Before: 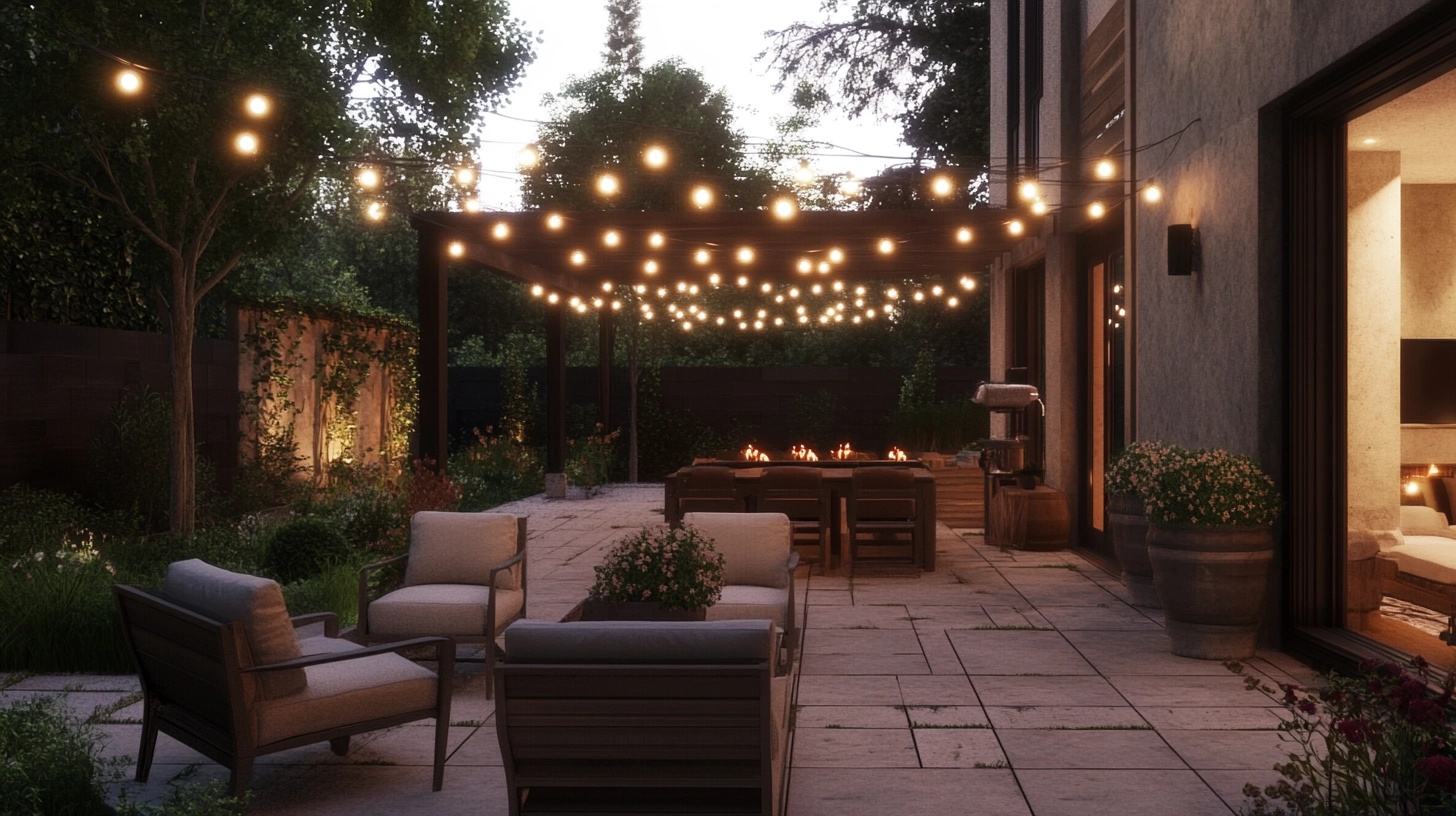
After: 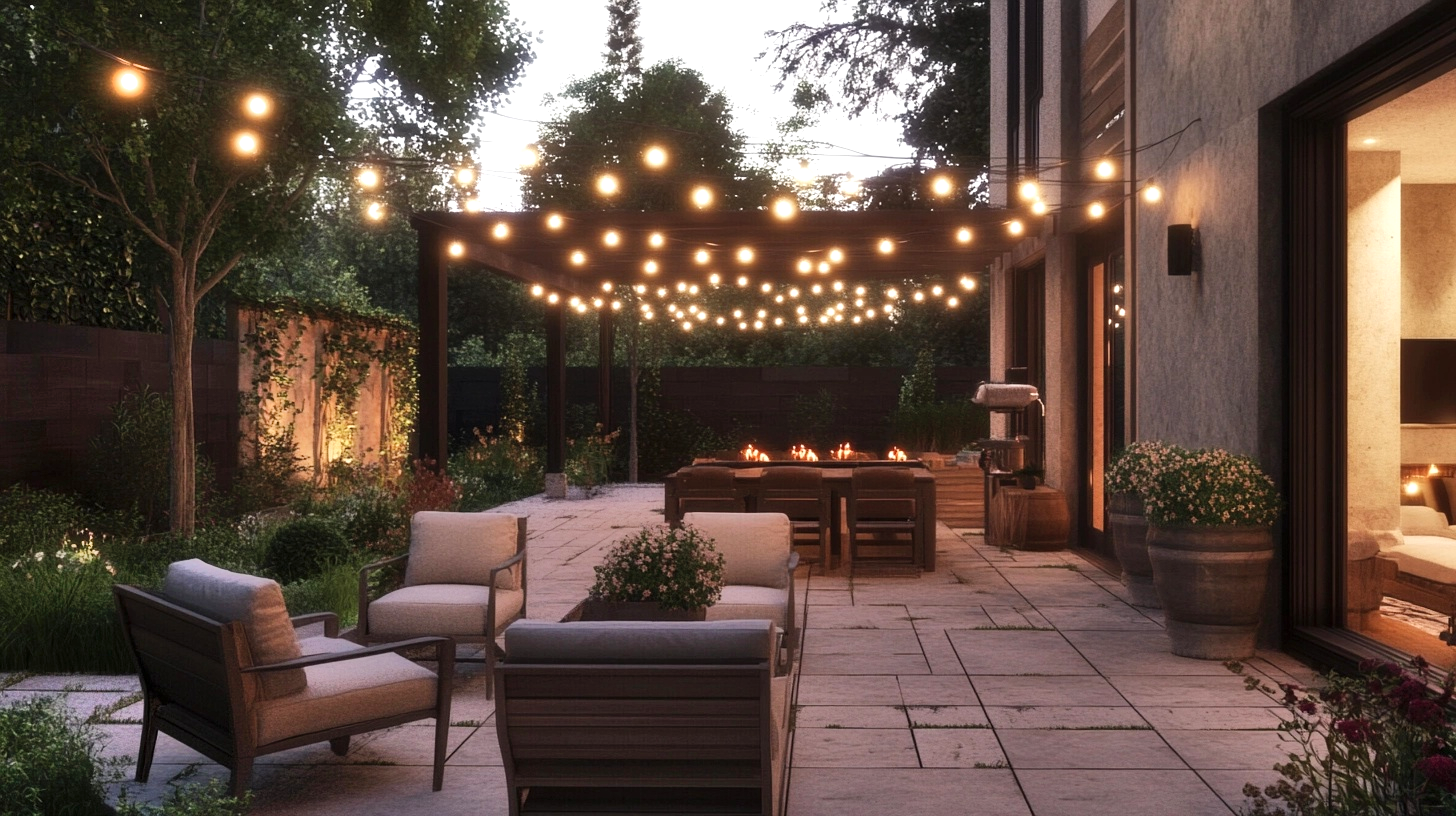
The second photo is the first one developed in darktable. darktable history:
shadows and highlights: soften with gaussian
exposure: exposure 0.297 EV, compensate highlight preservation false
